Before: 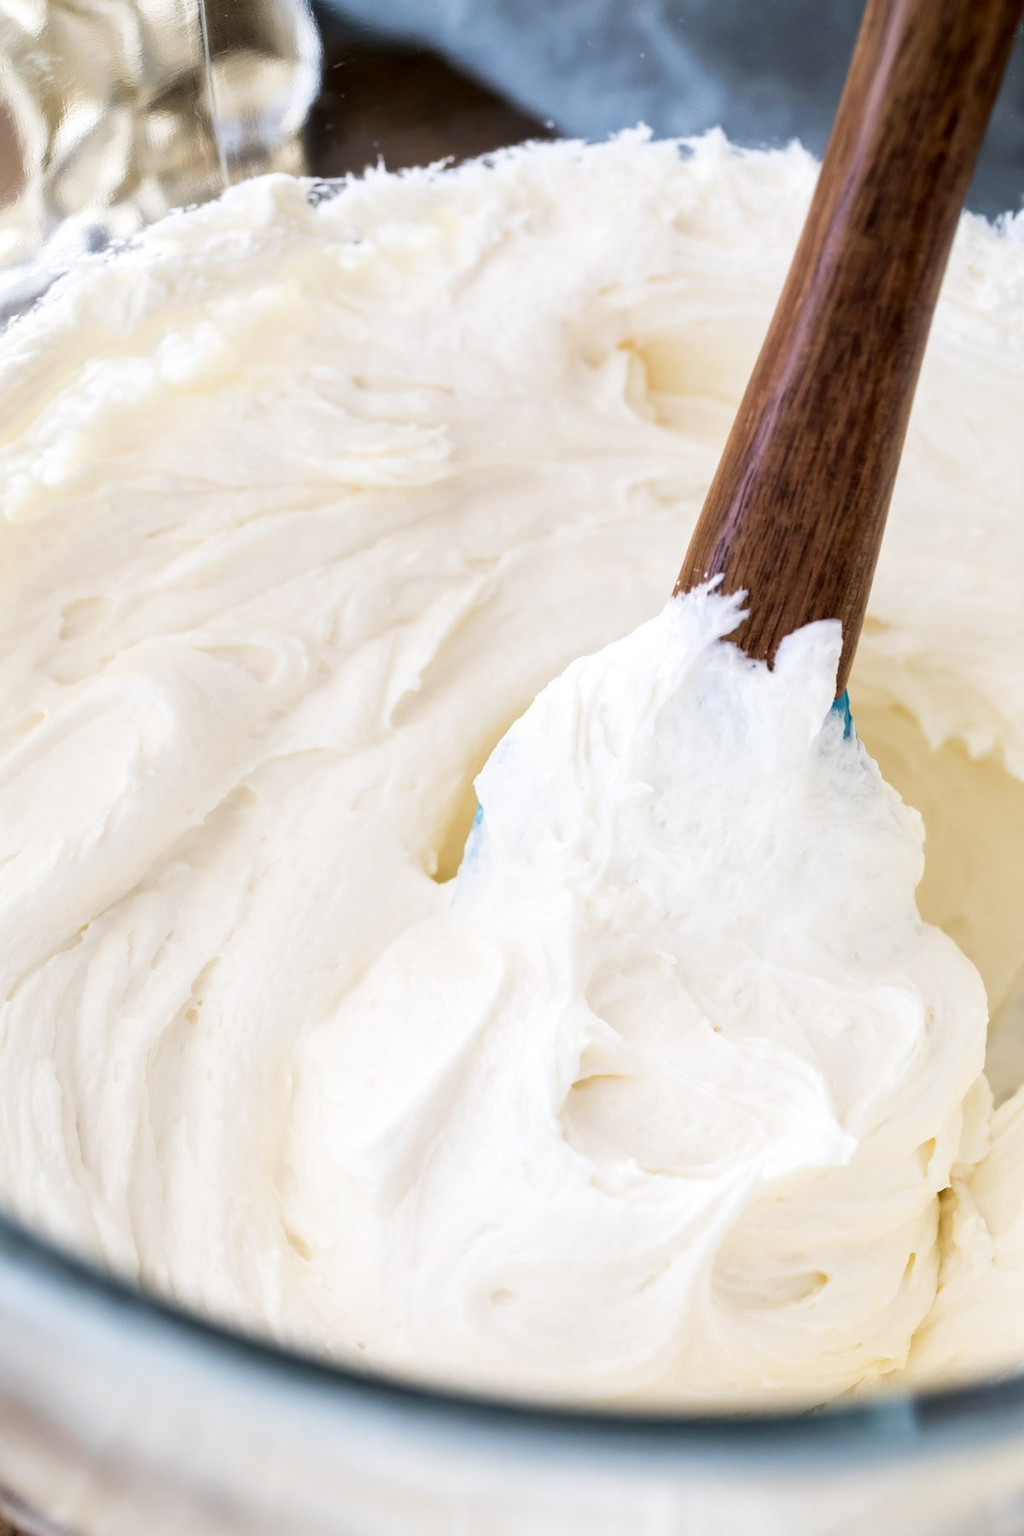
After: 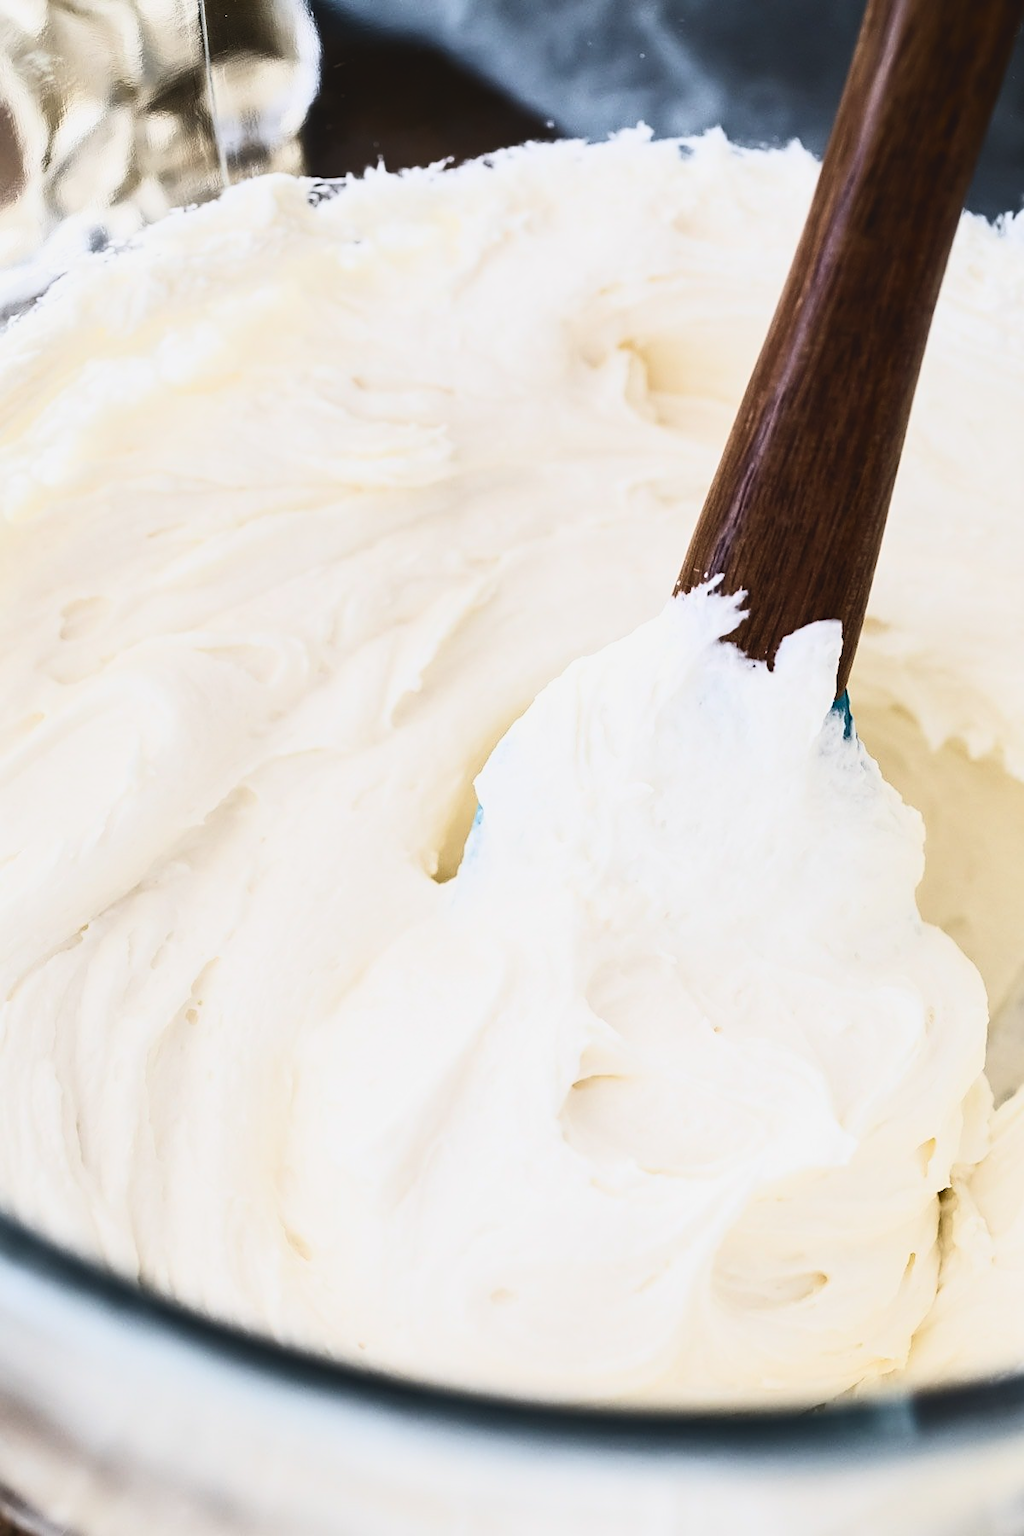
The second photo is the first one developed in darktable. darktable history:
sharpen: on, module defaults
contrast brightness saturation: contrast 0.631, brightness 0.333, saturation 0.141
exposure: black level correction -0.017, exposure -1.029 EV, compensate highlight preservation false
